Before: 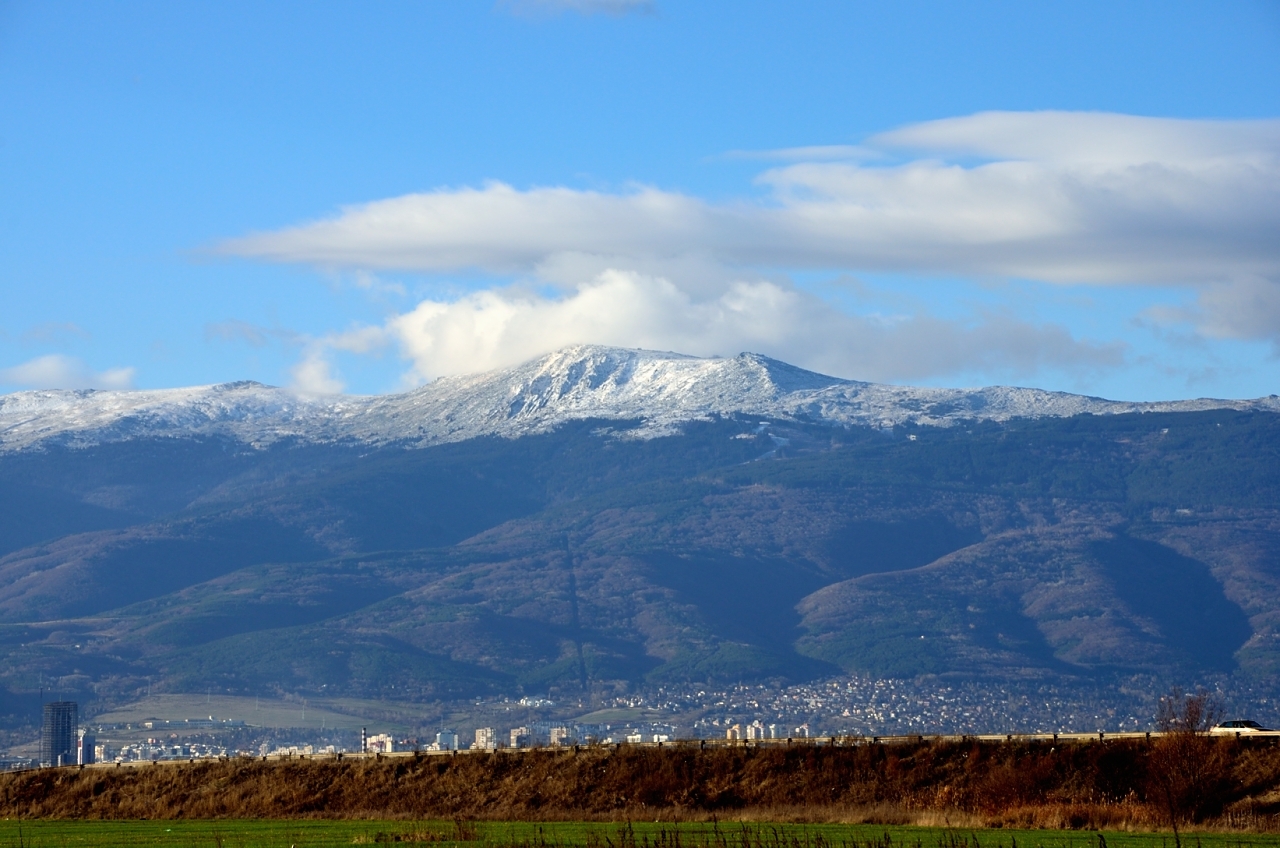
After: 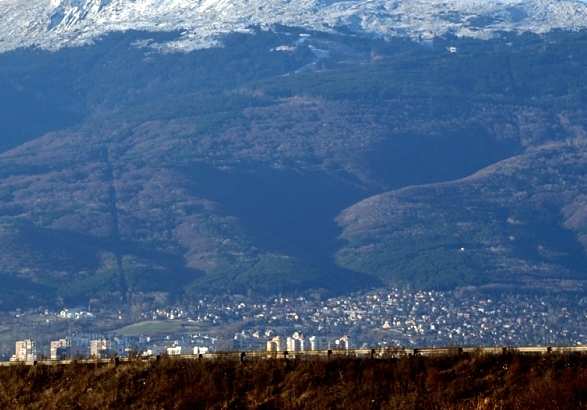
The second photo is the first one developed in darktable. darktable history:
tone equalizer: -8 EV -0.417 EV, -7 EV -0.389 EV, -6 EV -0.333 EV, -5 EV -0.222 EV, -3 EV 0.222 EV, -2 EV 0.333 EV, -1 EV 0.389 EV, +0 EV 0.417 EV, edges refinement/feathering 500, mask exposure compensation -1.25 EV, preserve details no
crop: left 35.976%, top 45.819%, right 18.162%, bottom 5.807%
